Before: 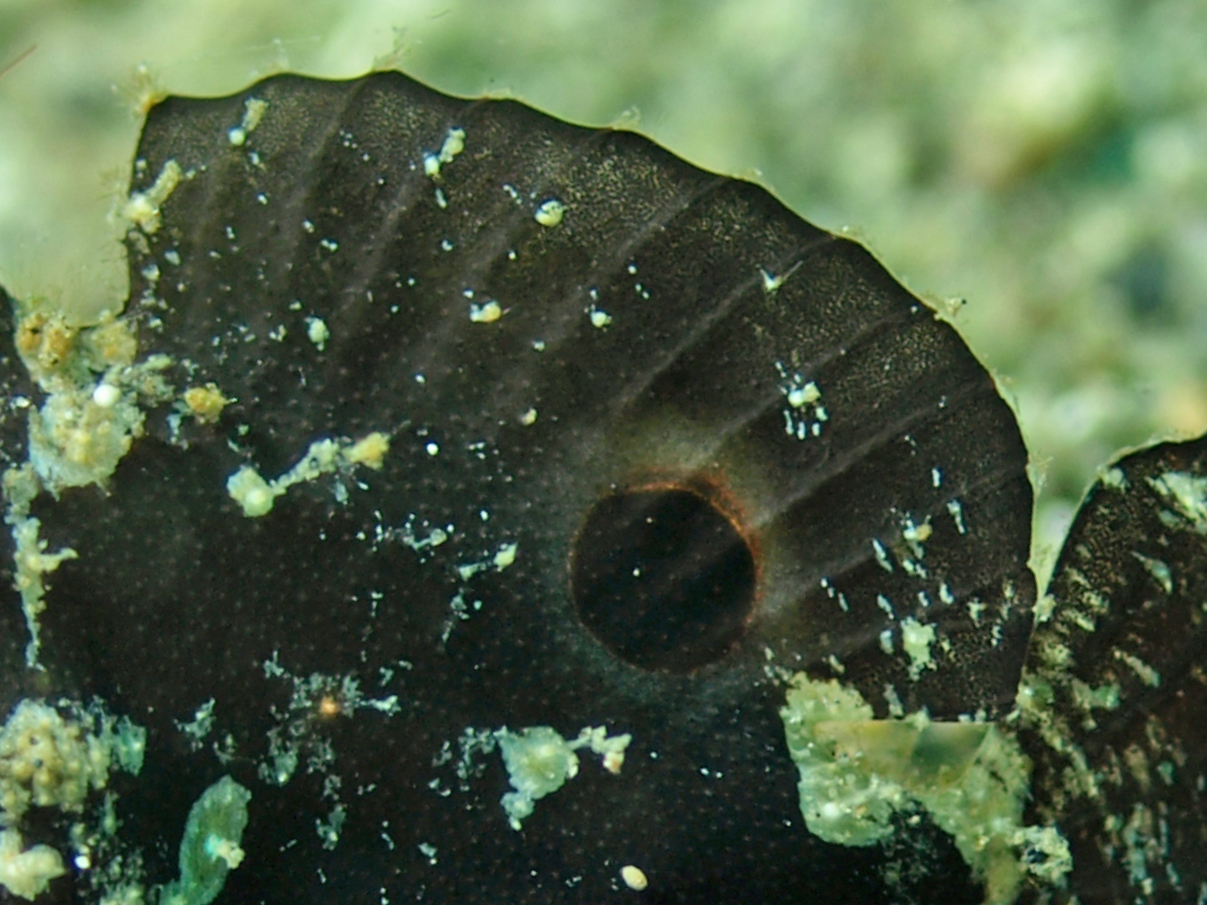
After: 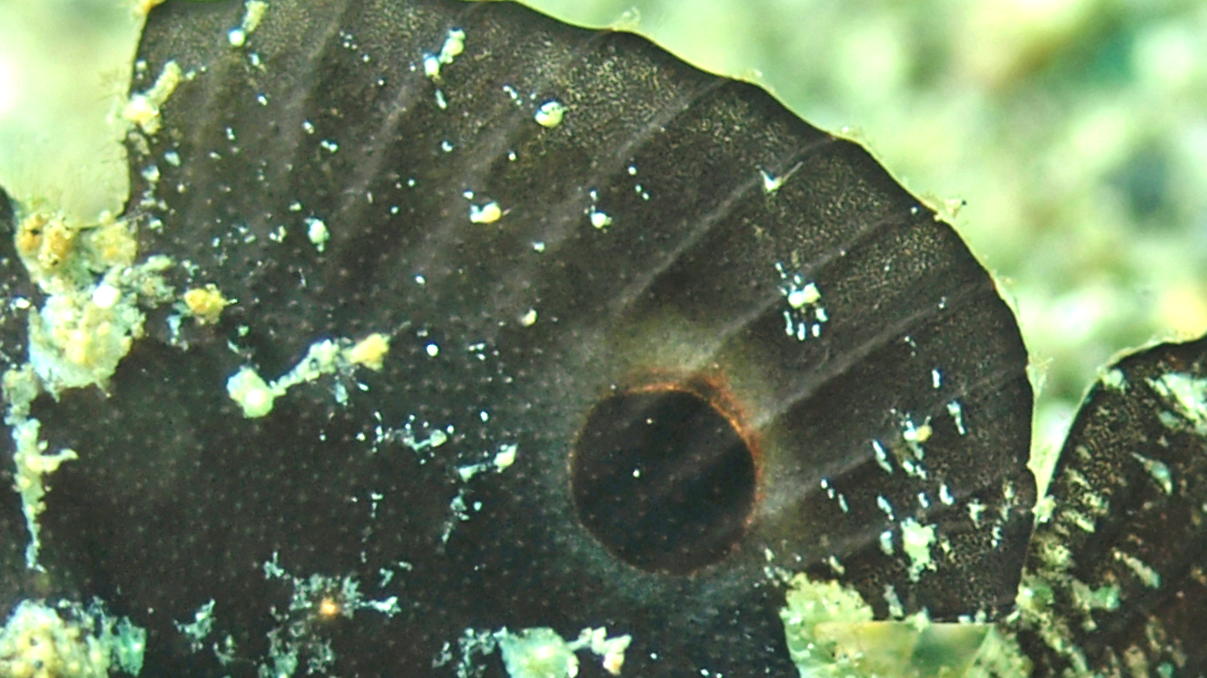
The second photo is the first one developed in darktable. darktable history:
exposure: black level correction -0.005, exposure 1 EV, compensate highlight preservation false
crop: top 11.038%, bottom 13.962%
